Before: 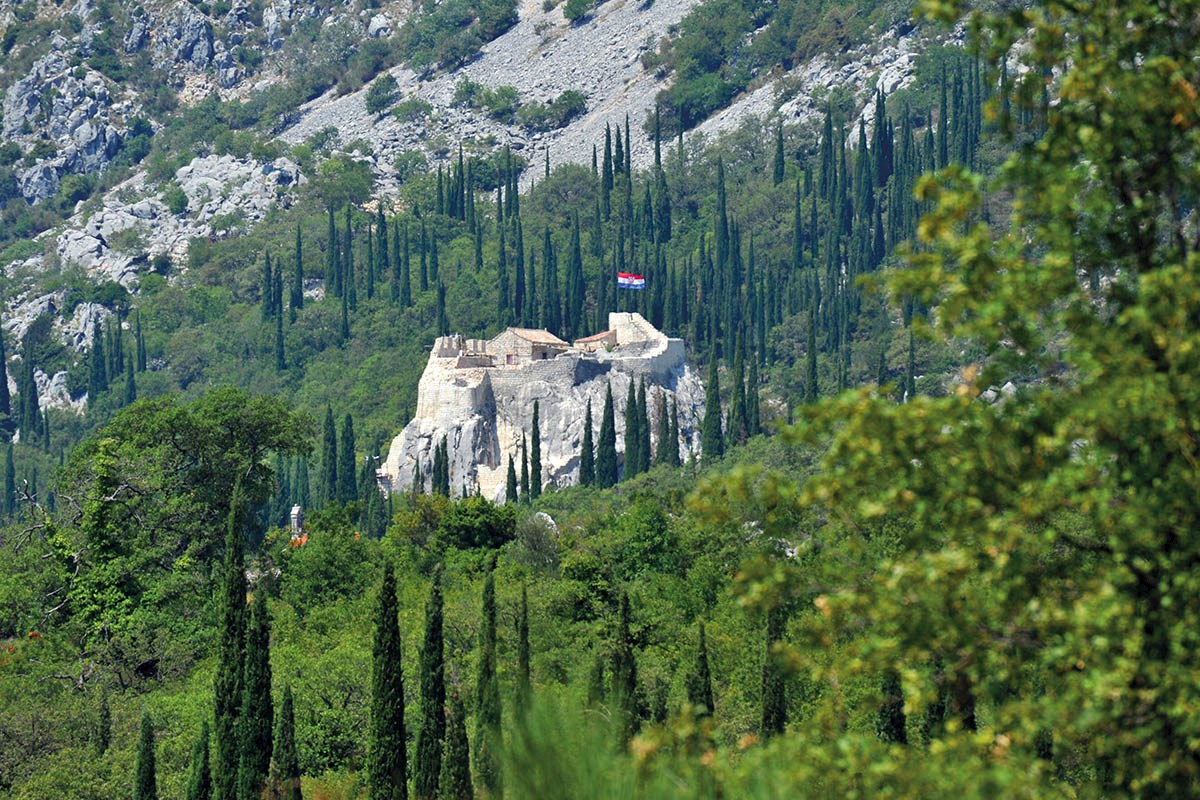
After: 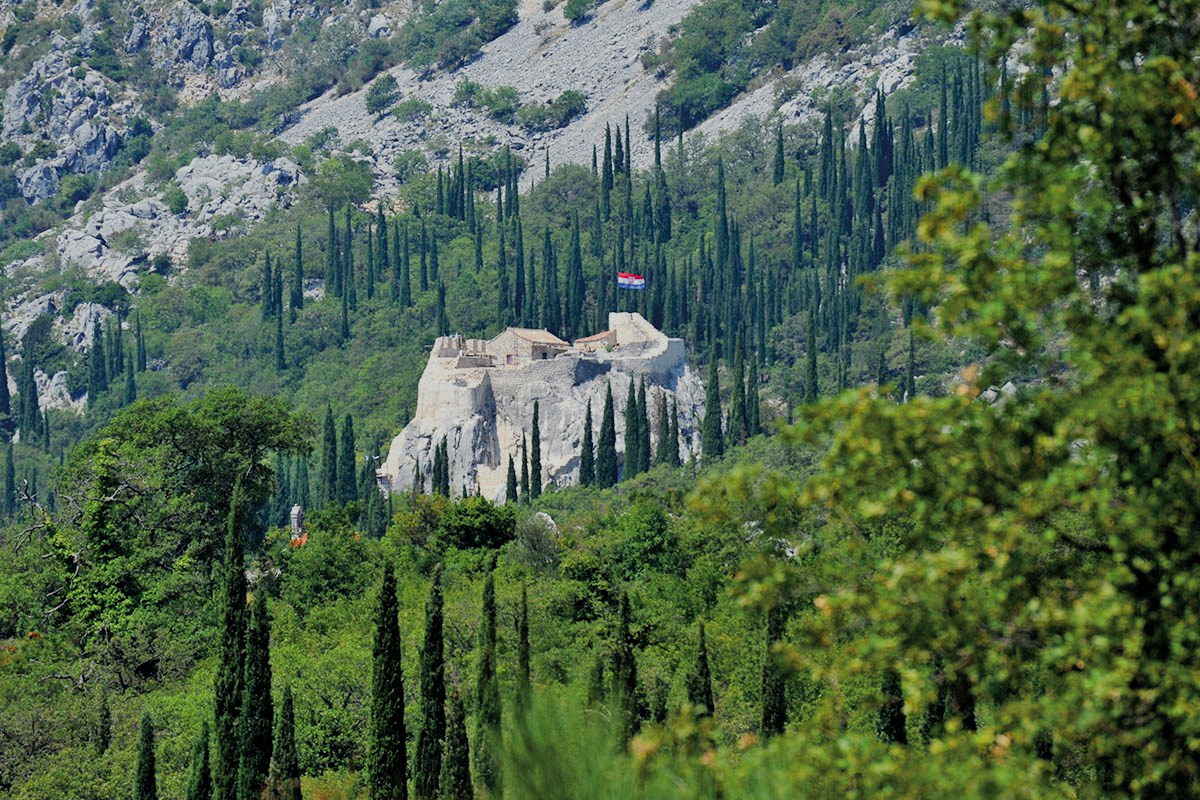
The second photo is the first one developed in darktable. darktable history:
filmic rgb: black relative exposure -7.65 EV, white relative exposure 4.56 EV, hardness 3.61
vibrance: vibrance 15%
